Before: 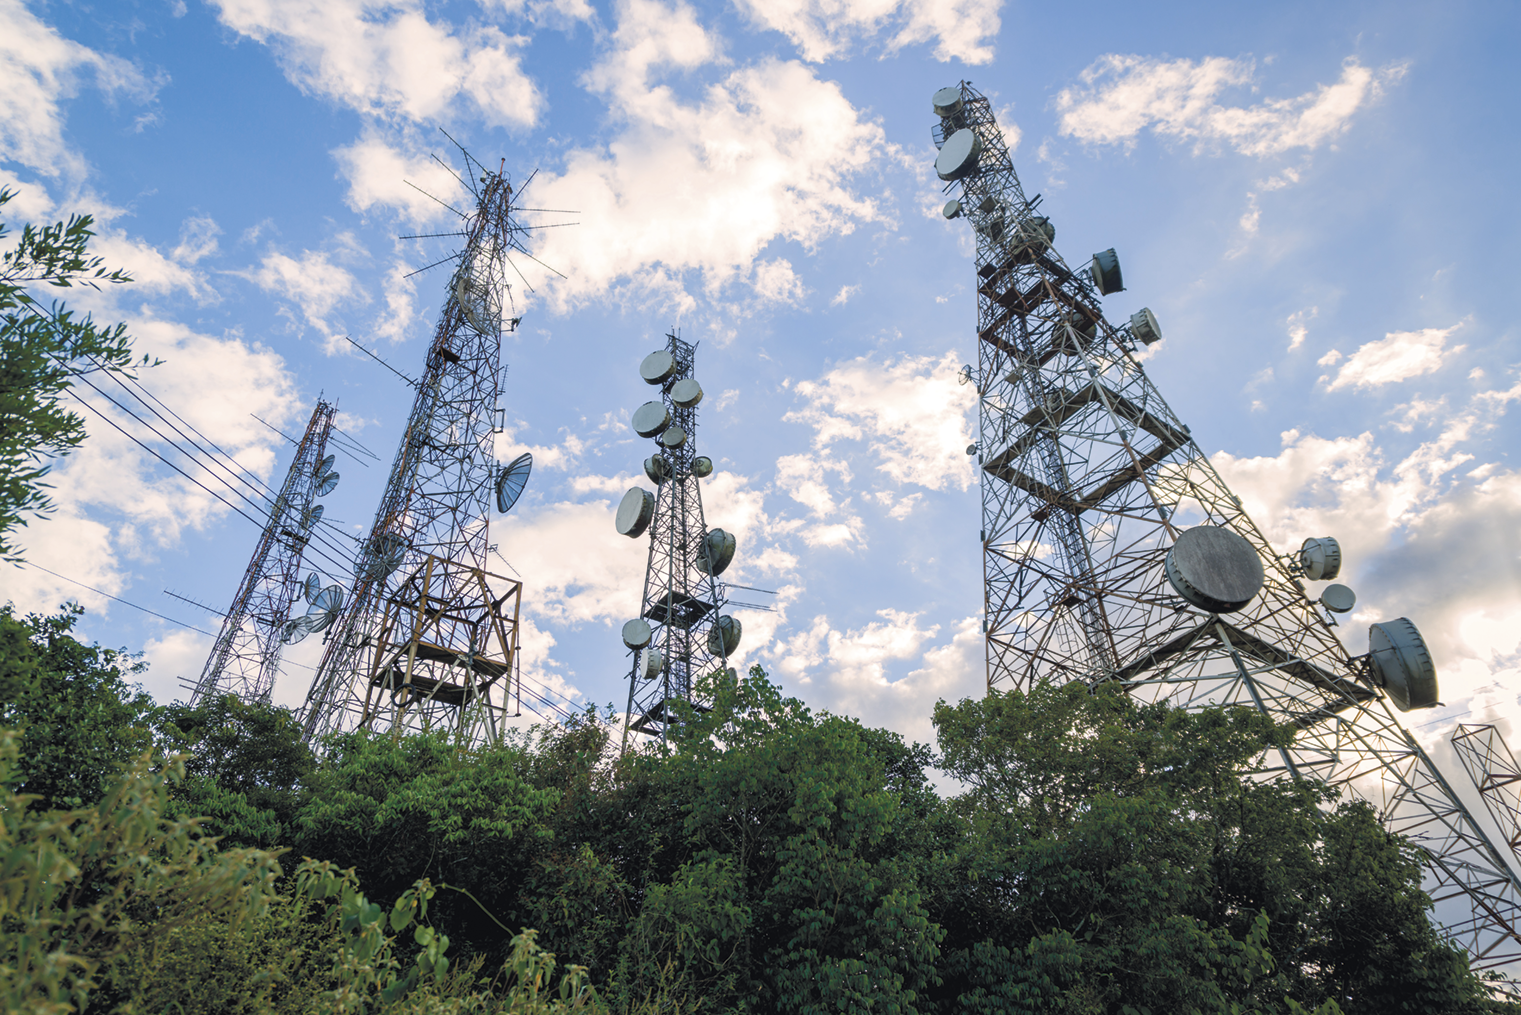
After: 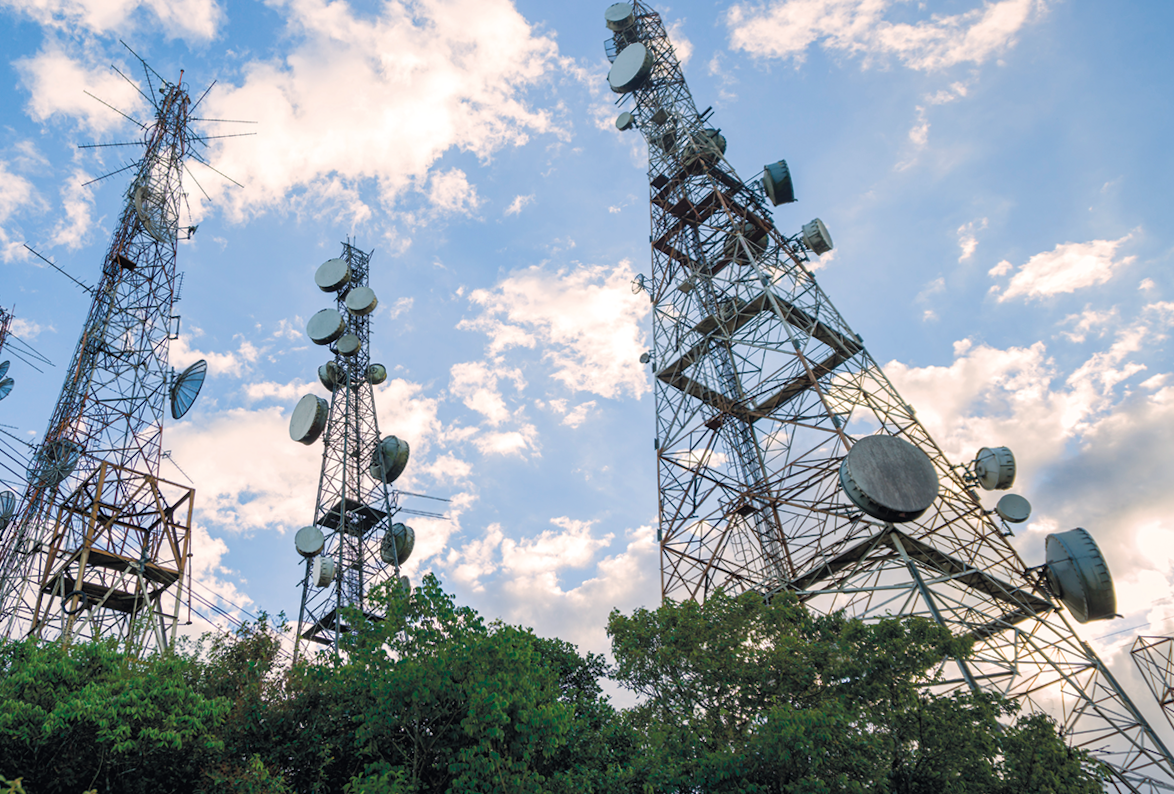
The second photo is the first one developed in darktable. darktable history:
crop and rotate: left 20.74%, top 7.912%, right 0.375%, bottom 13.378%
rotate and perspective: rotation 0.226°, lens shift (vertical) -0.042, crop left 0.023, crop right 0.982, crop top 0.006, crop bottom 0.994
